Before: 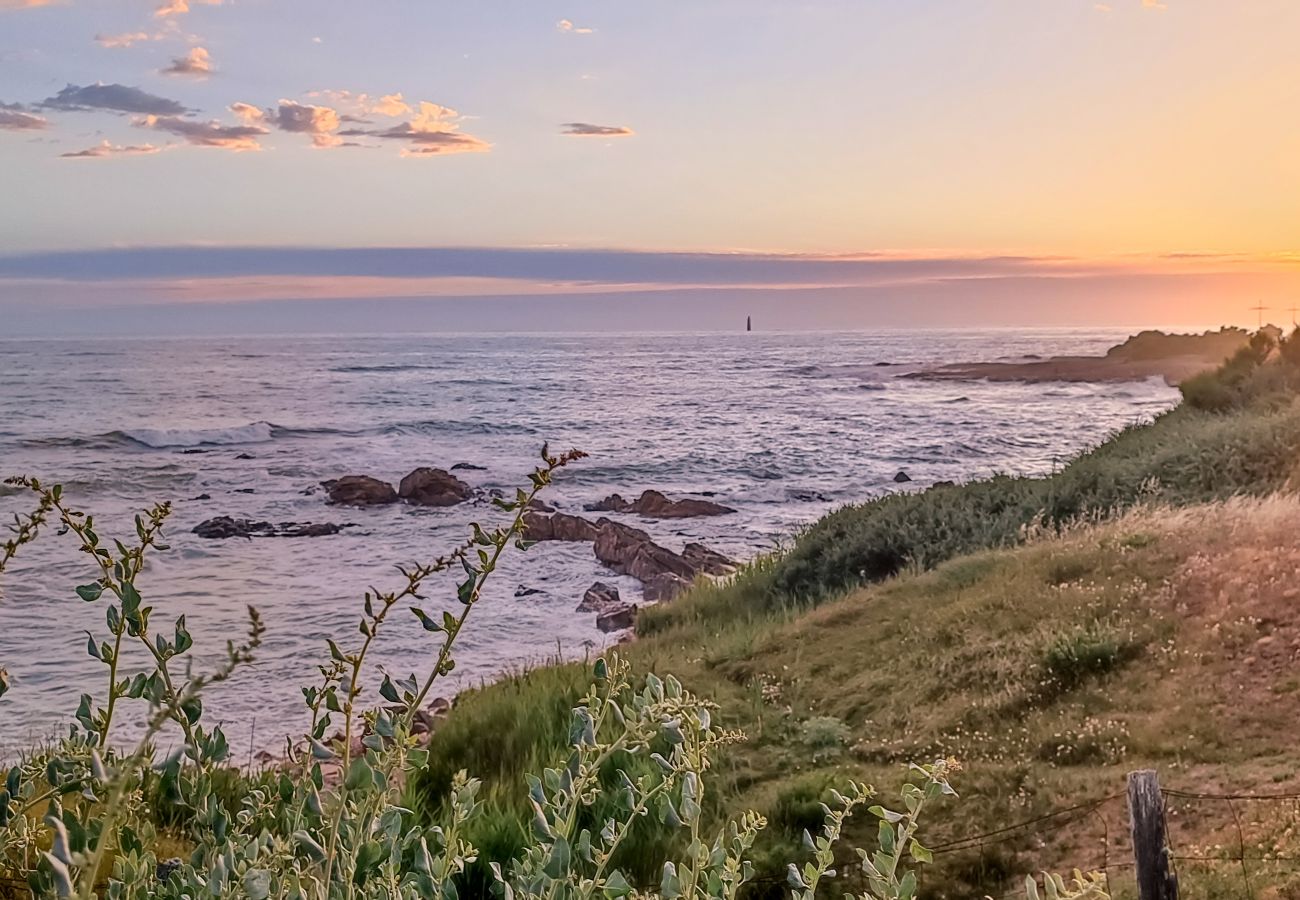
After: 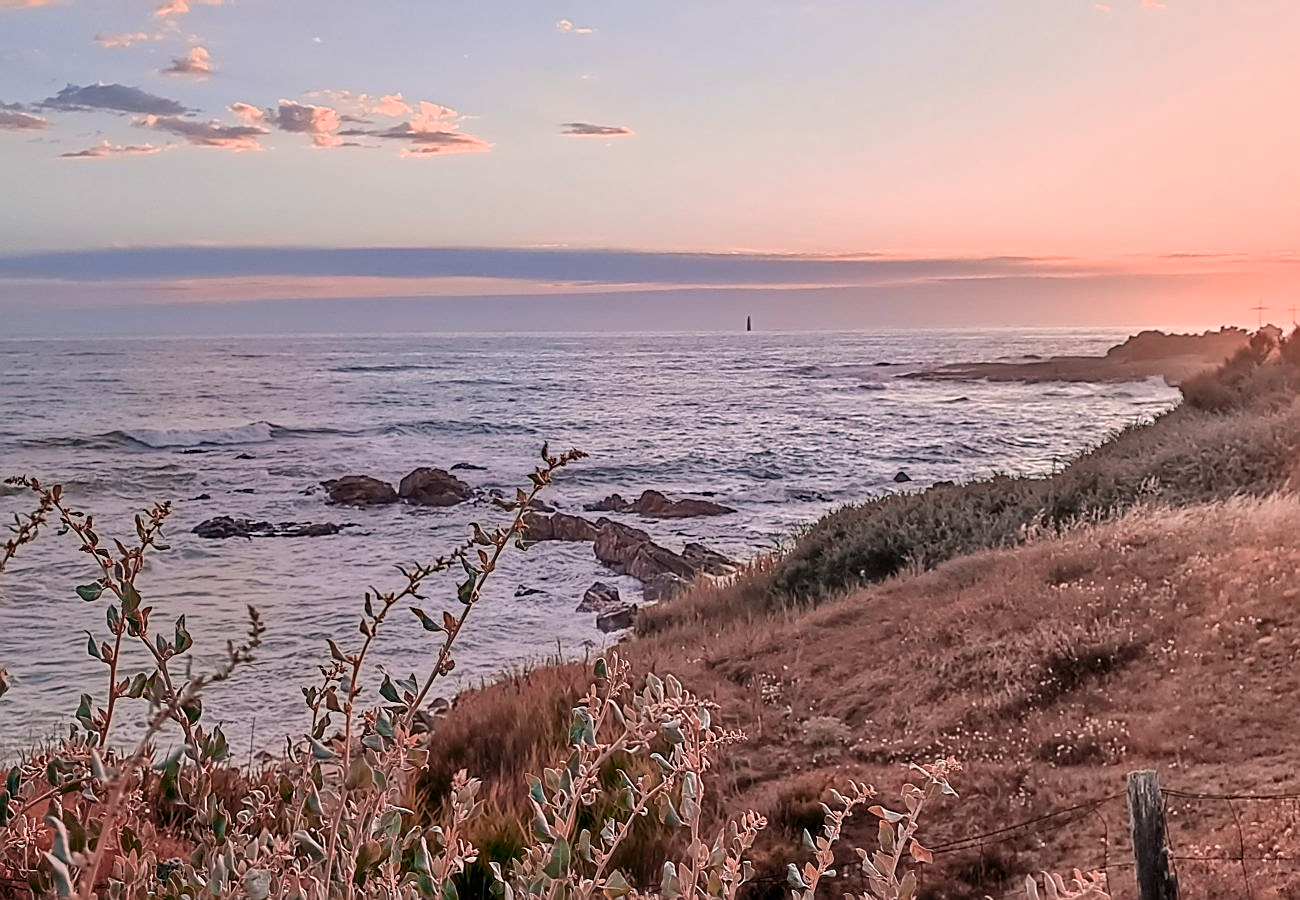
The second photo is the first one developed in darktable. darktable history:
color zones: curves: ch2 [(0, 0.5) (0.084, 0.497) (0.323, 0.335) (0.4, 0.497) (1, 0.5)], process mode strong
sharpen: on, module defaults
